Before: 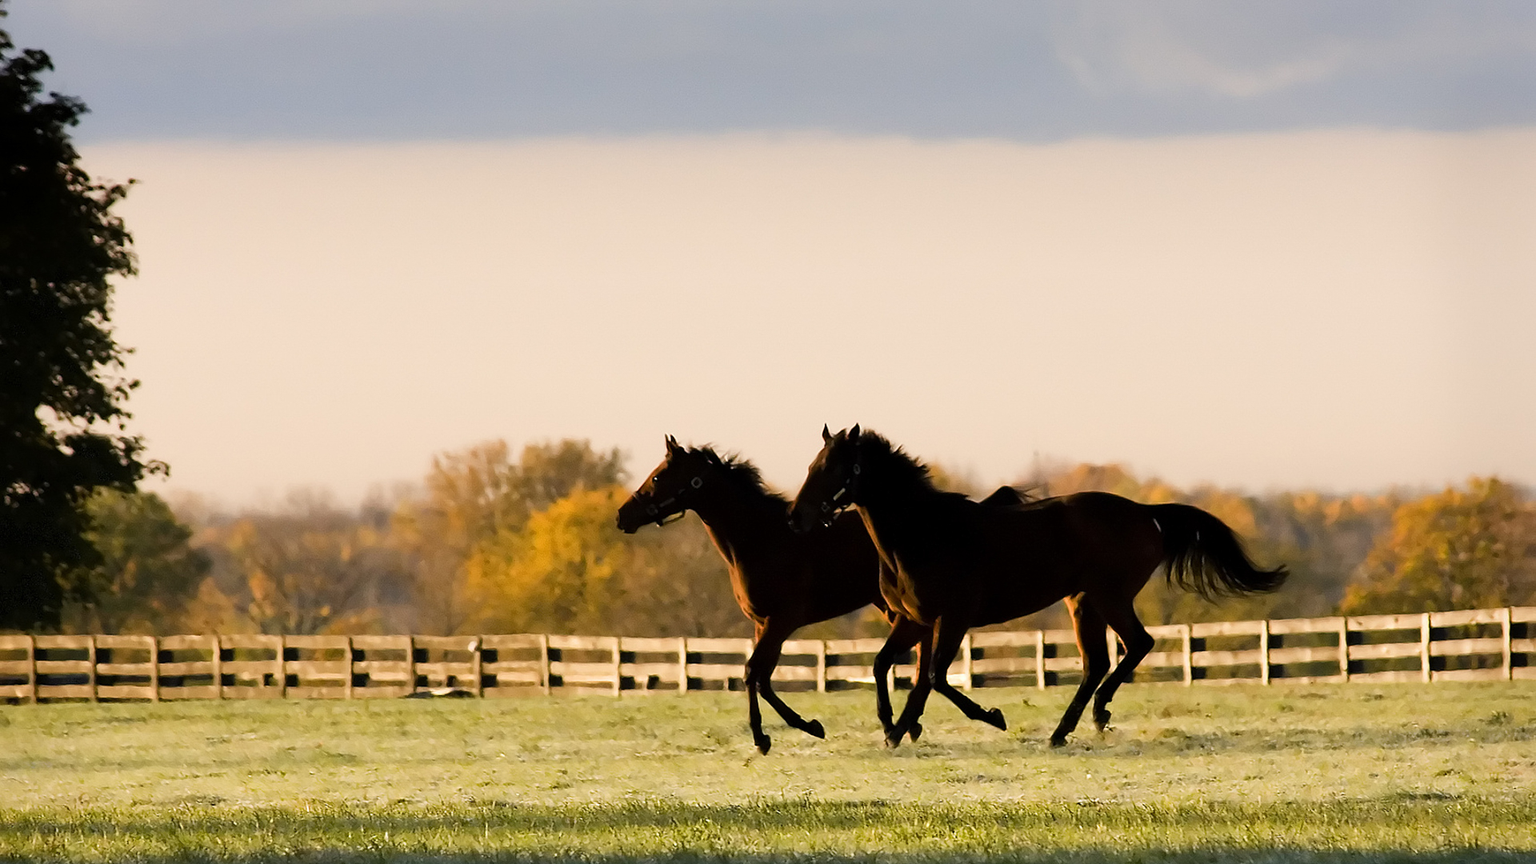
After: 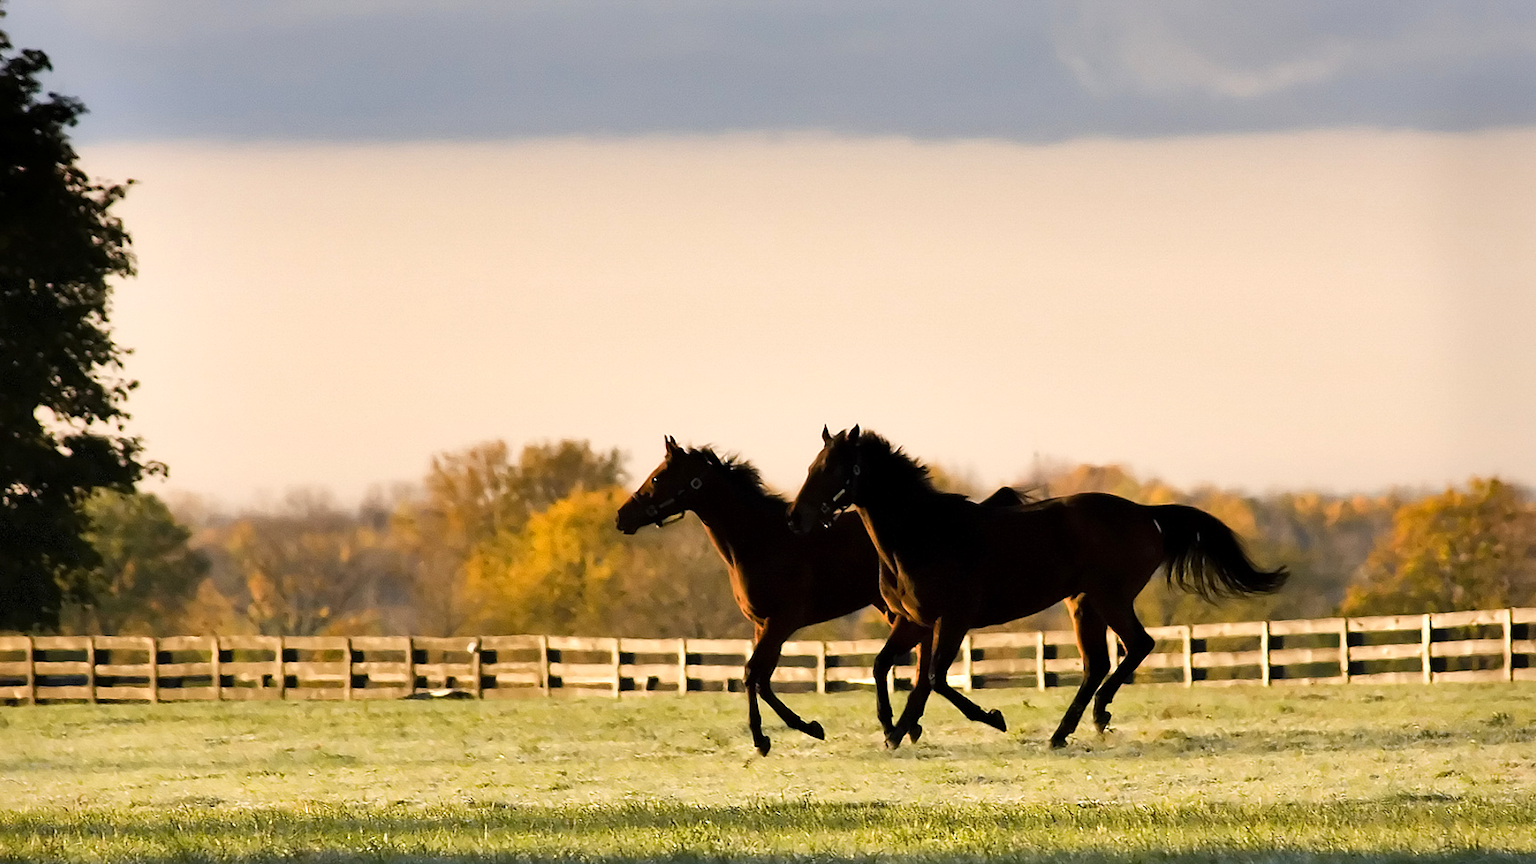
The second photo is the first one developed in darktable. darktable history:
exposure: exposure 0.236 EV, compensate highlight preservation false
shadows and highlights: white point adjustment 0.05, highlights color adjustment 55.9%, soften with gaussian
crop and rotate: left 0.126%
